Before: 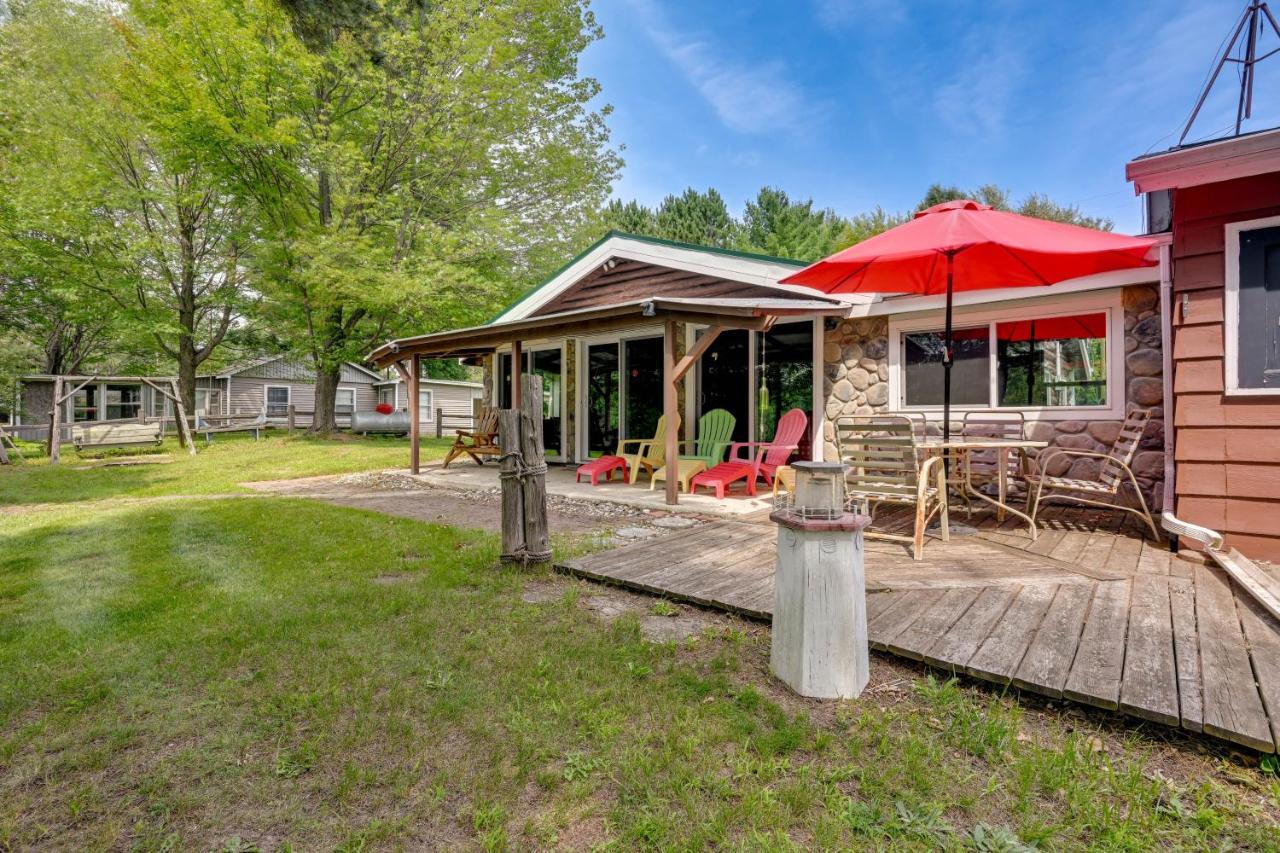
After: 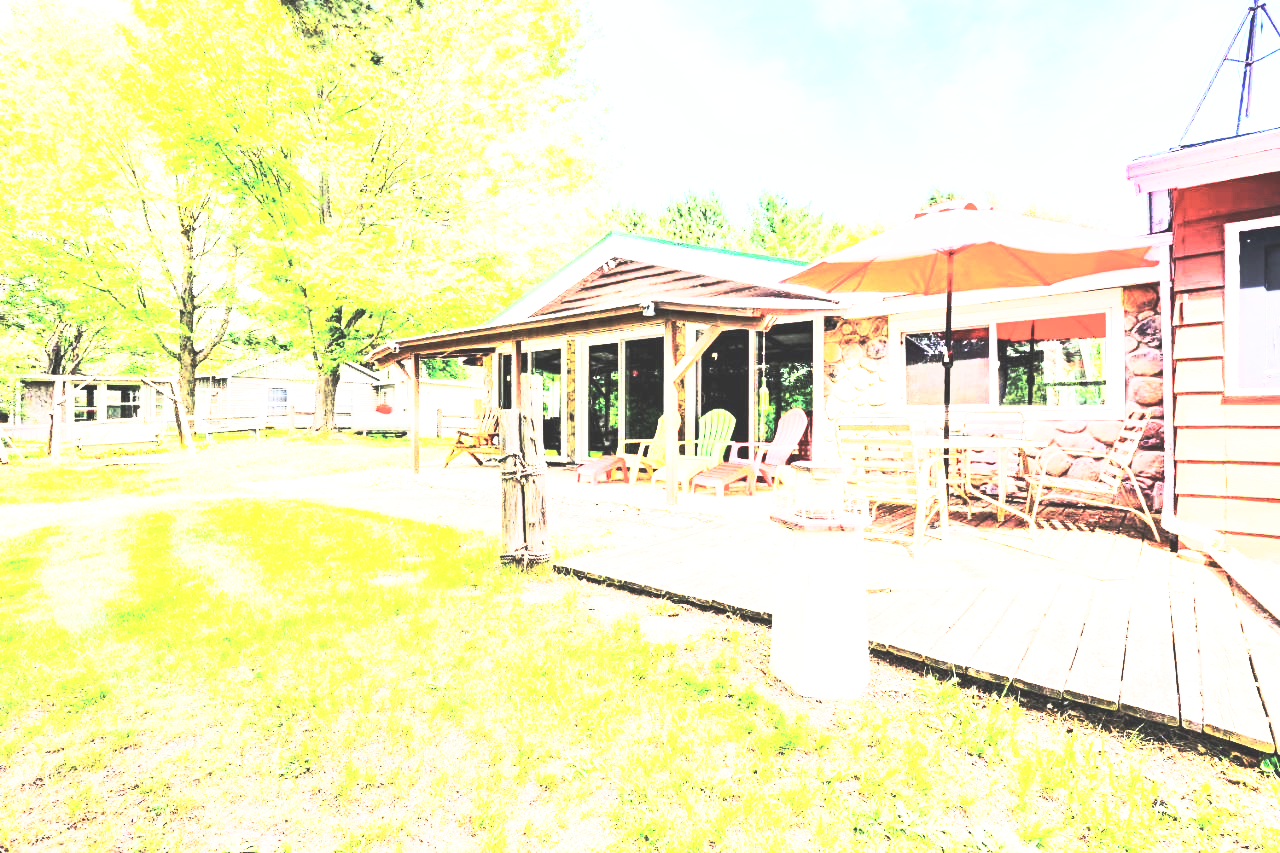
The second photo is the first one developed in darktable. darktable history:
base curve: curves: ch0 [(0, 0.015) (0.085, 0.116) (0.134, 0.298) (0.19, 0.545) (0.296, 0.764) (0.599, 0.982) (1, 1)], preserve colors none
exposure: black level correction 0, exposure 1.198 EV, compensate exposure bias true, compensate highlight preservation false
contrast brightness saturation: contrast 0.43, brightness 0.56, saturation -0.19
